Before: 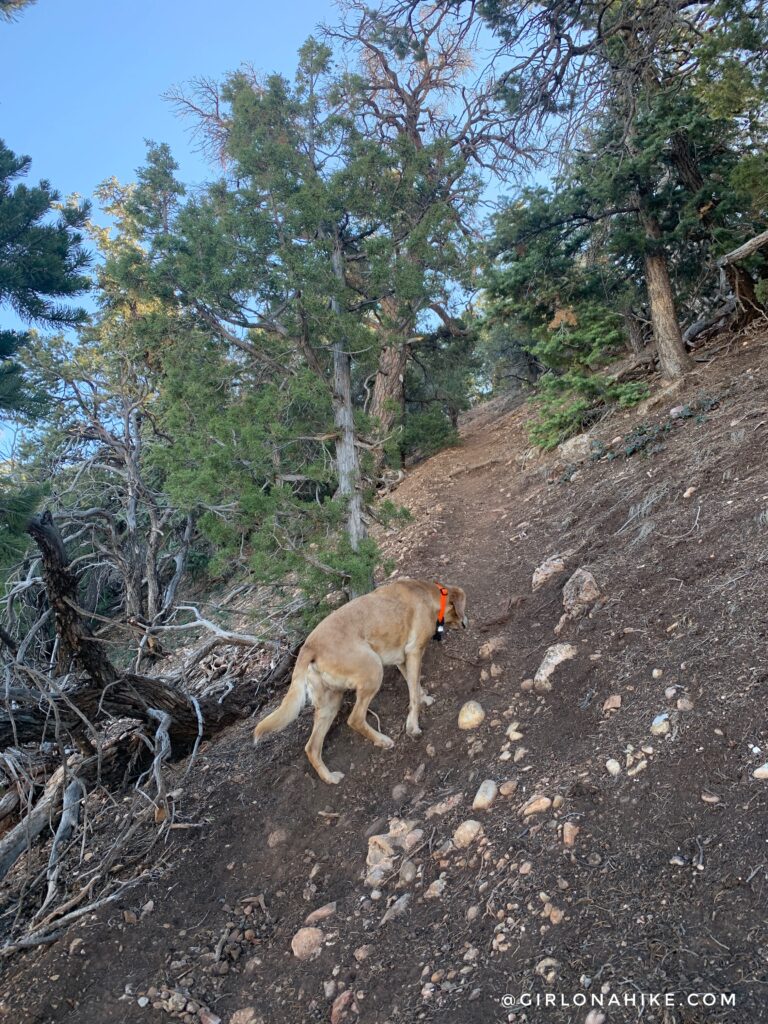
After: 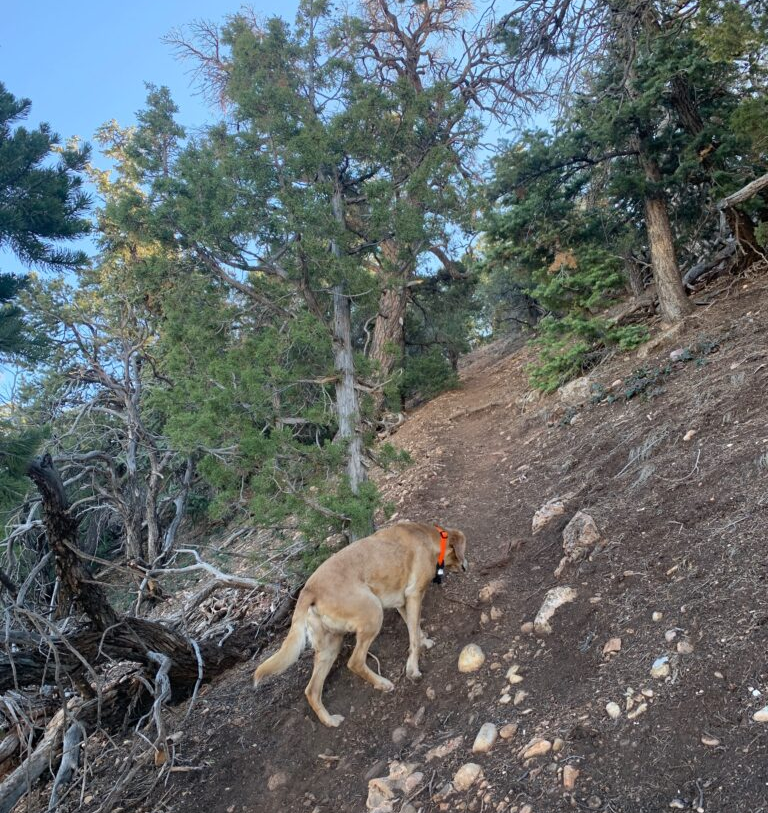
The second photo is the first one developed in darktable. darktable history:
crop and rotate: top 5.66%, bottom 14.93%
